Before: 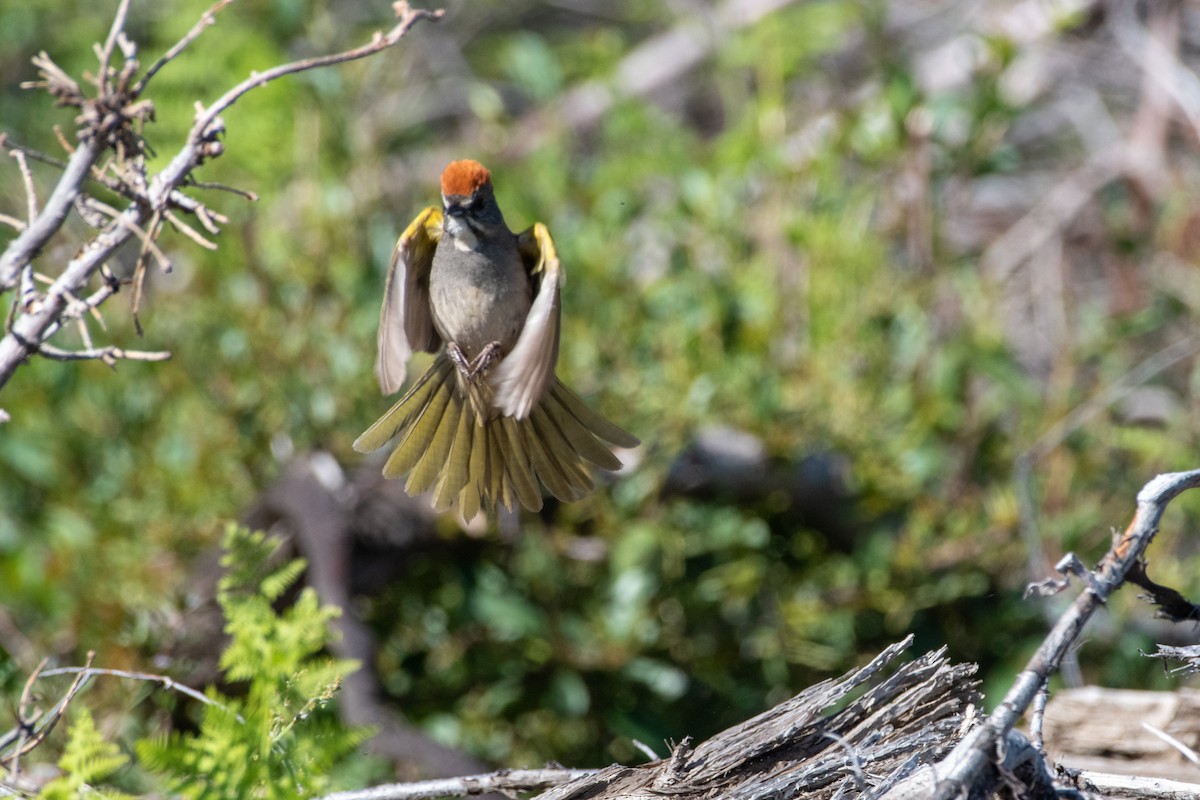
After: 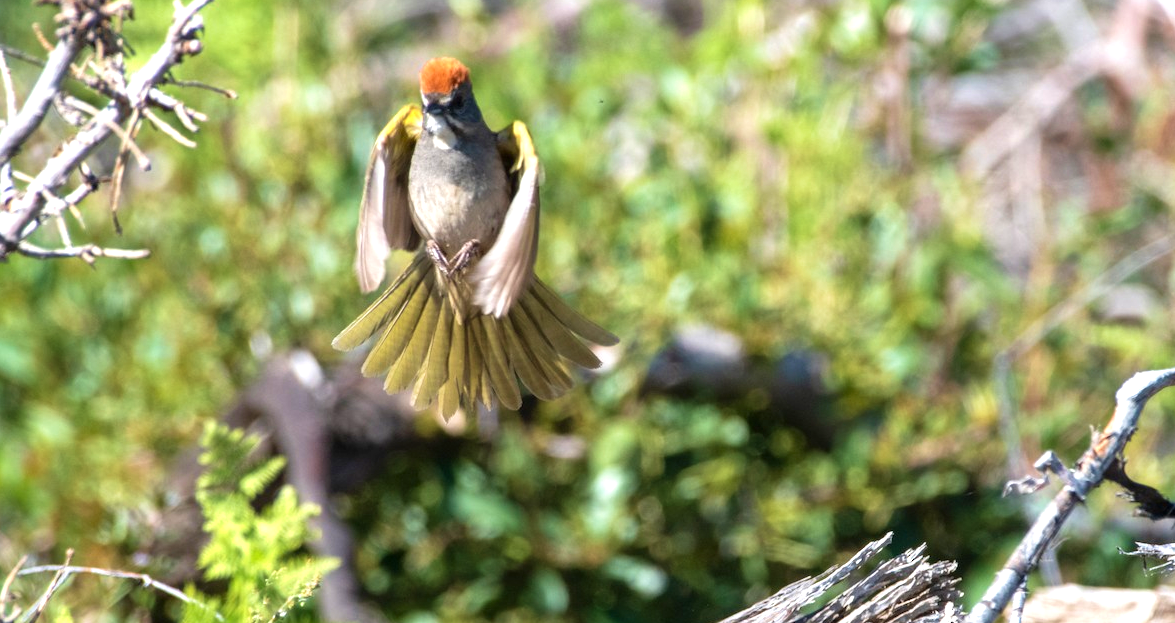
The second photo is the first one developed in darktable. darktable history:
exposure: exposure 0.74 EV, compensate highlight preservation false
crop and rotate: left 1.814%, top 12.818%, right 0.25%, bottom 9.225%
velvia: on, module defaults
